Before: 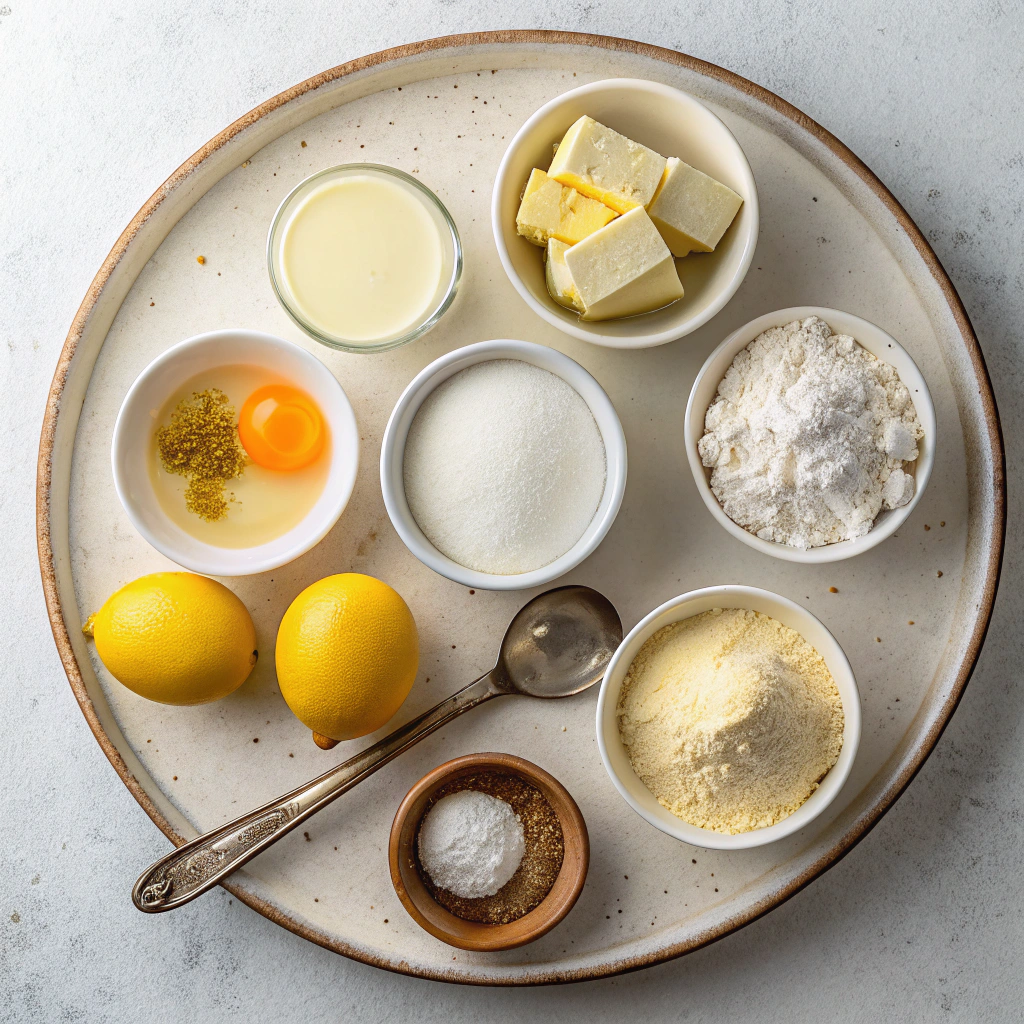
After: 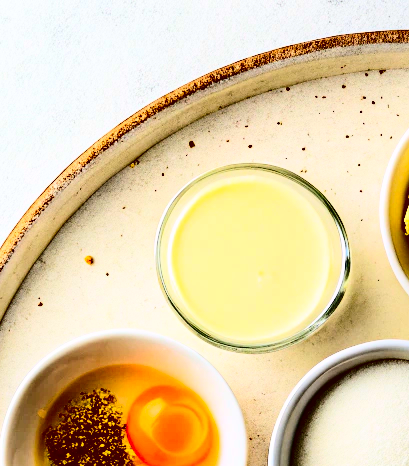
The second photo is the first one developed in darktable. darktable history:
crop and rotate: left 11.032%, top 0.08%, right 49.018%, bottom 54.401%
contrast brightness saturation: contrast 0.783, brightness -0.992, saturation 0.991
